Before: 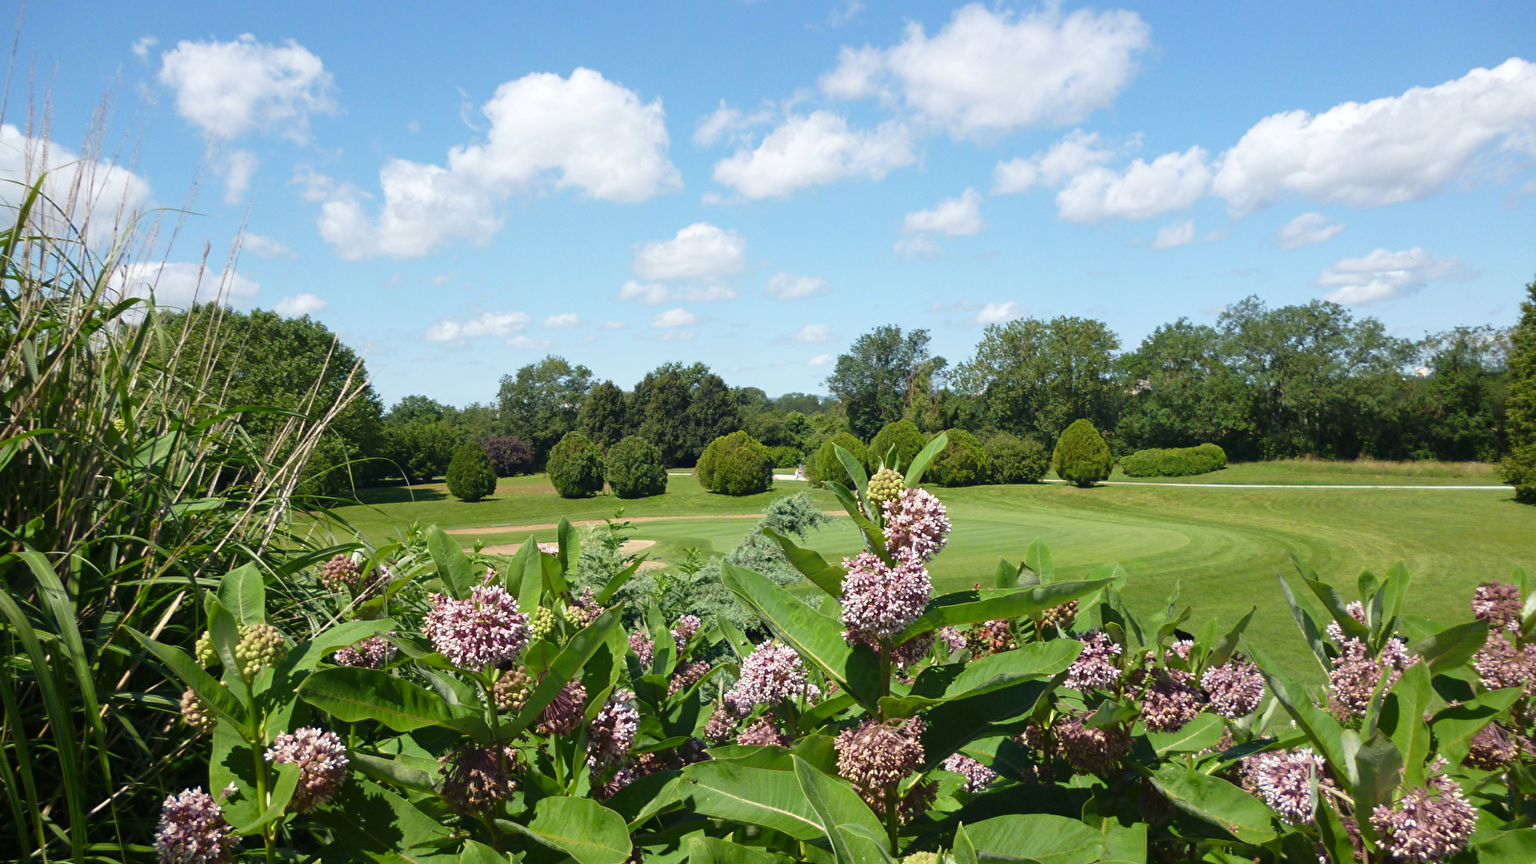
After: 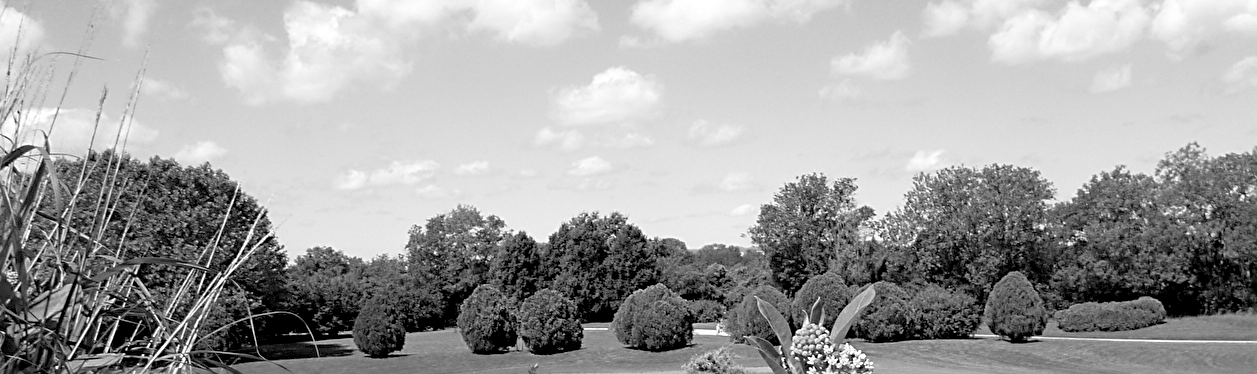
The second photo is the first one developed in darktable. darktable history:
exposure: compensate highlight preservation false
sharpen: on, module defaults
crop: left 7.036%, top 18.398%, right 14.379%, bottom 40.043%
color correction: saturation 0.98
rgb levels: levels [[0.013, 0.434, 0.89], [0, 0.5, 1], [0, 0.5, 1]]
monochrome: a -11.7, b 1.62, size 0.5, highlights 0.38
